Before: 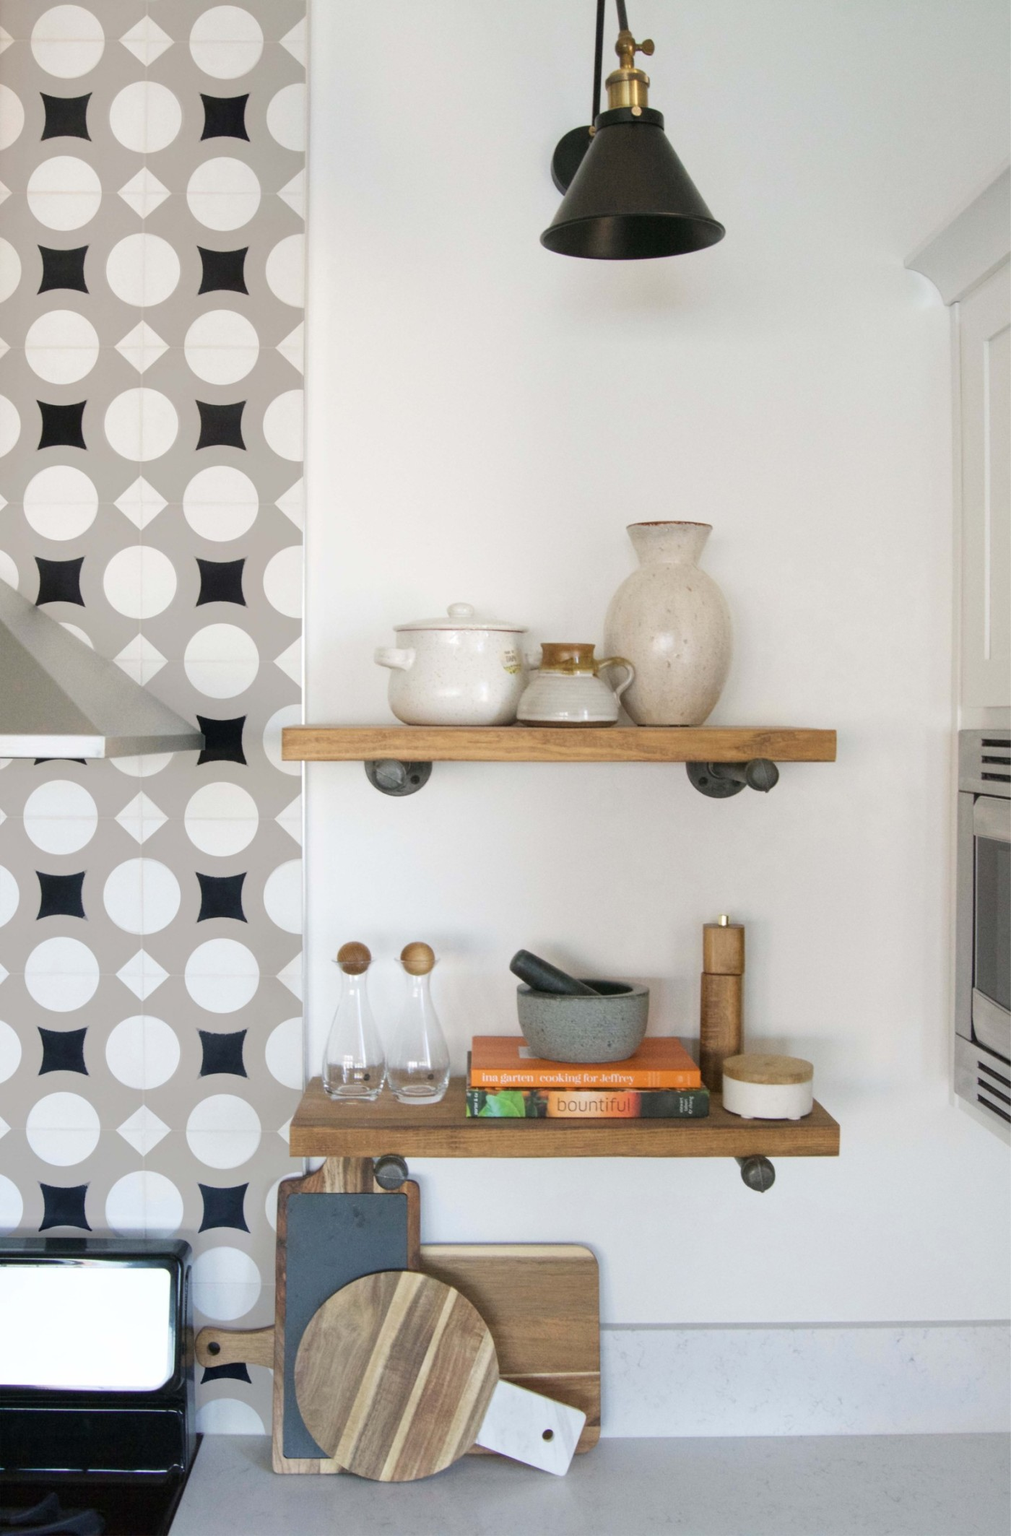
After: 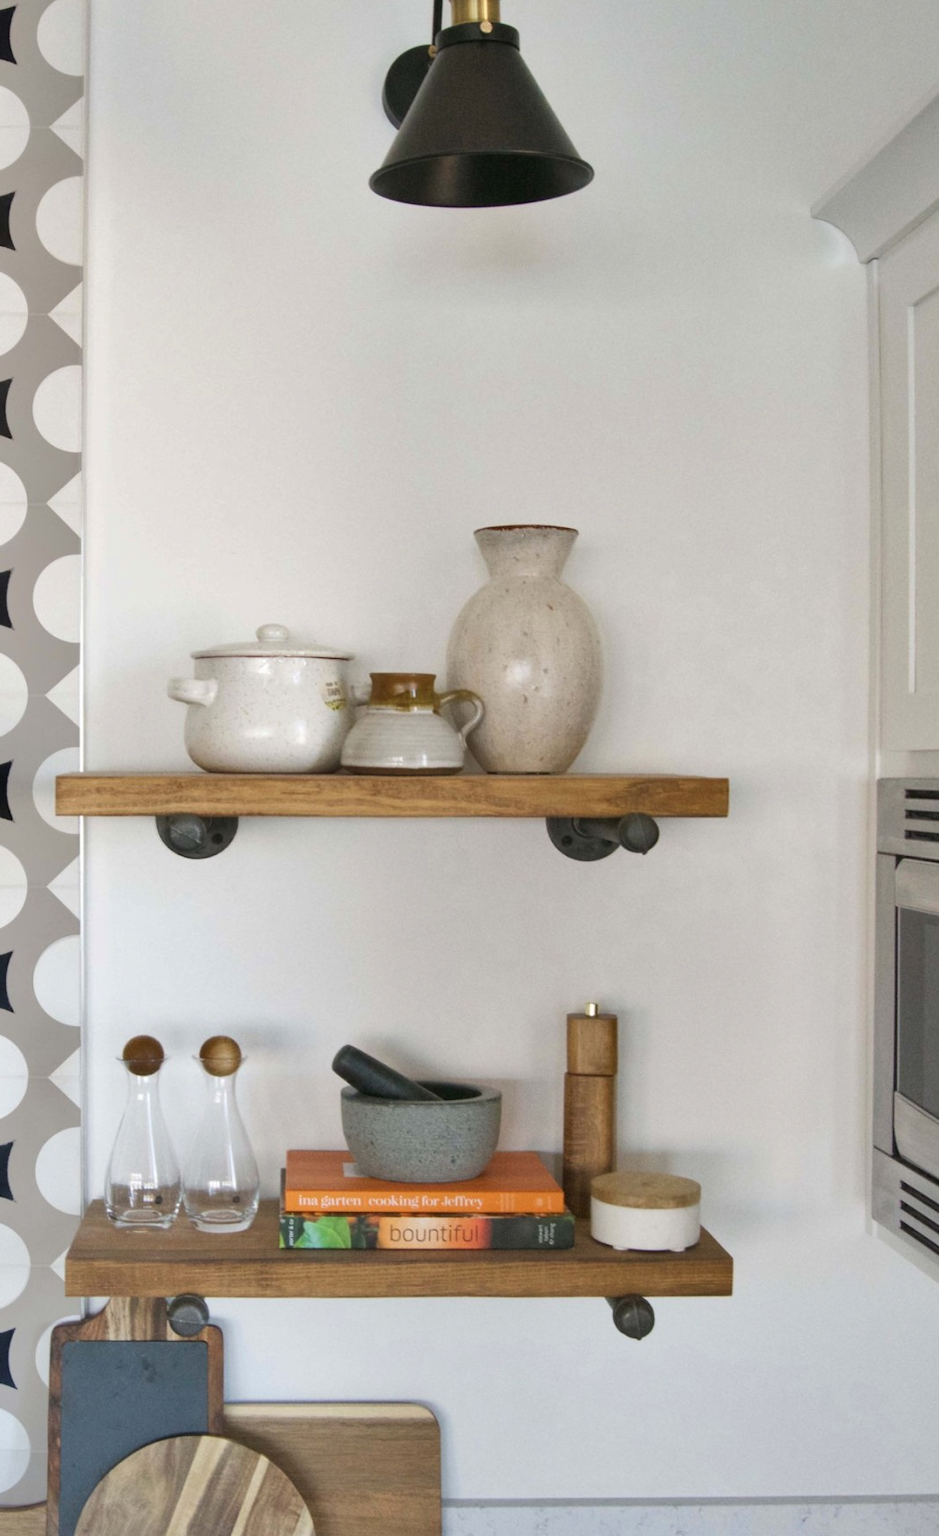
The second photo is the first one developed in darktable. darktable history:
shadows and highlights: soften with gaussian
crop: left 23.376%, top 5.817%, bottom 11.8%
